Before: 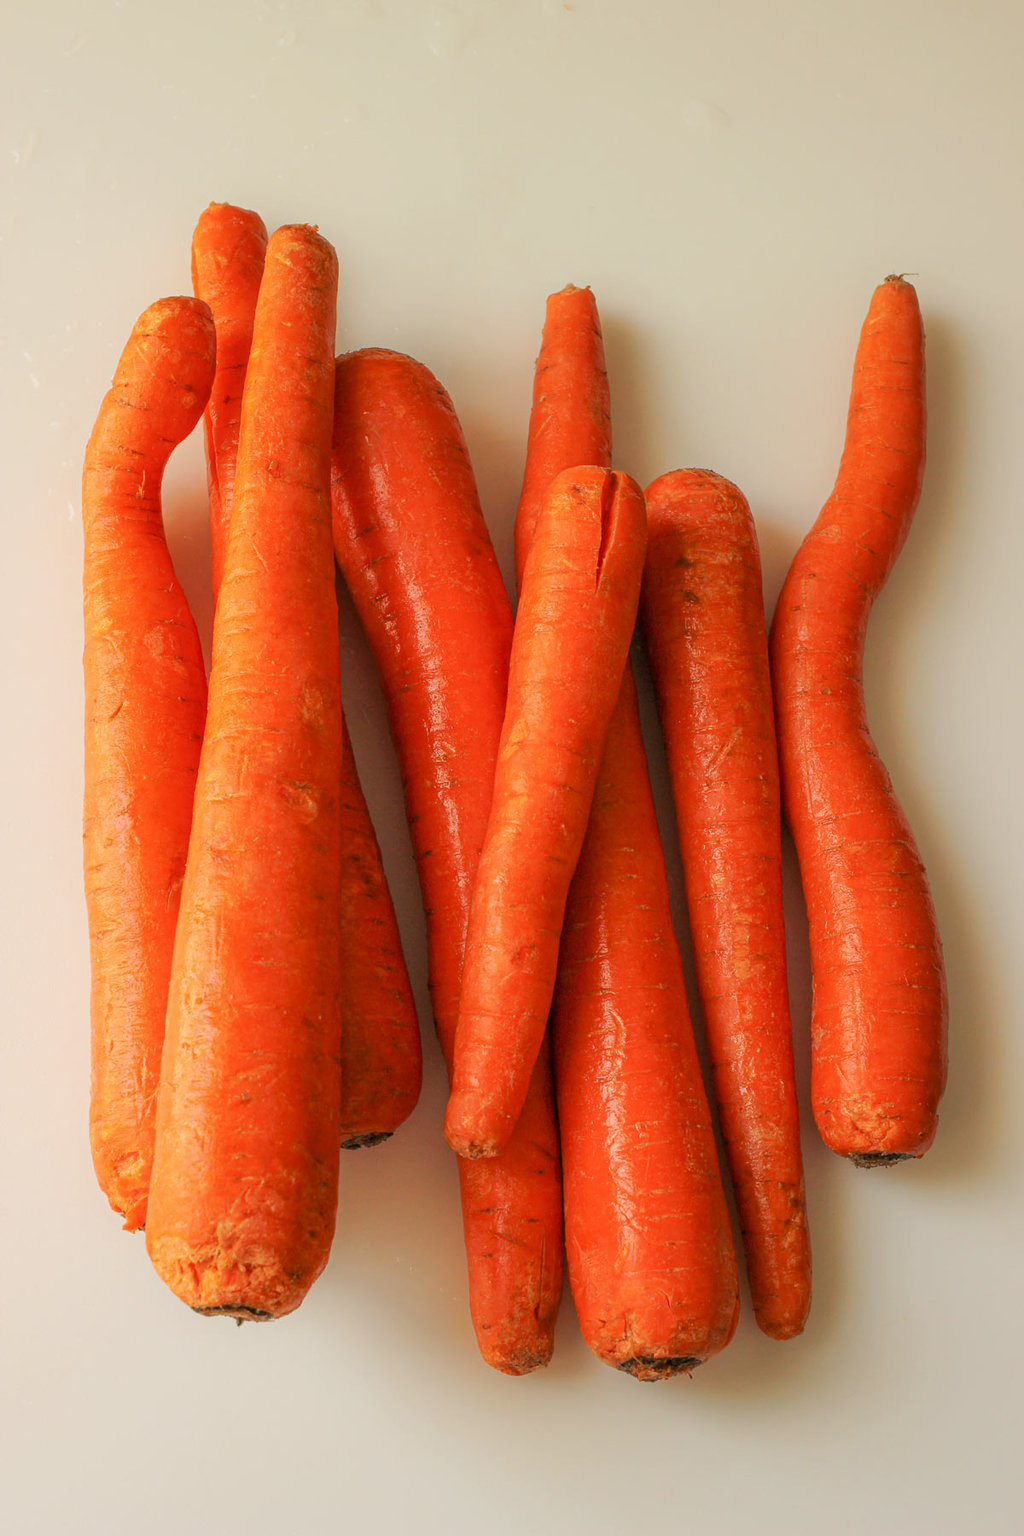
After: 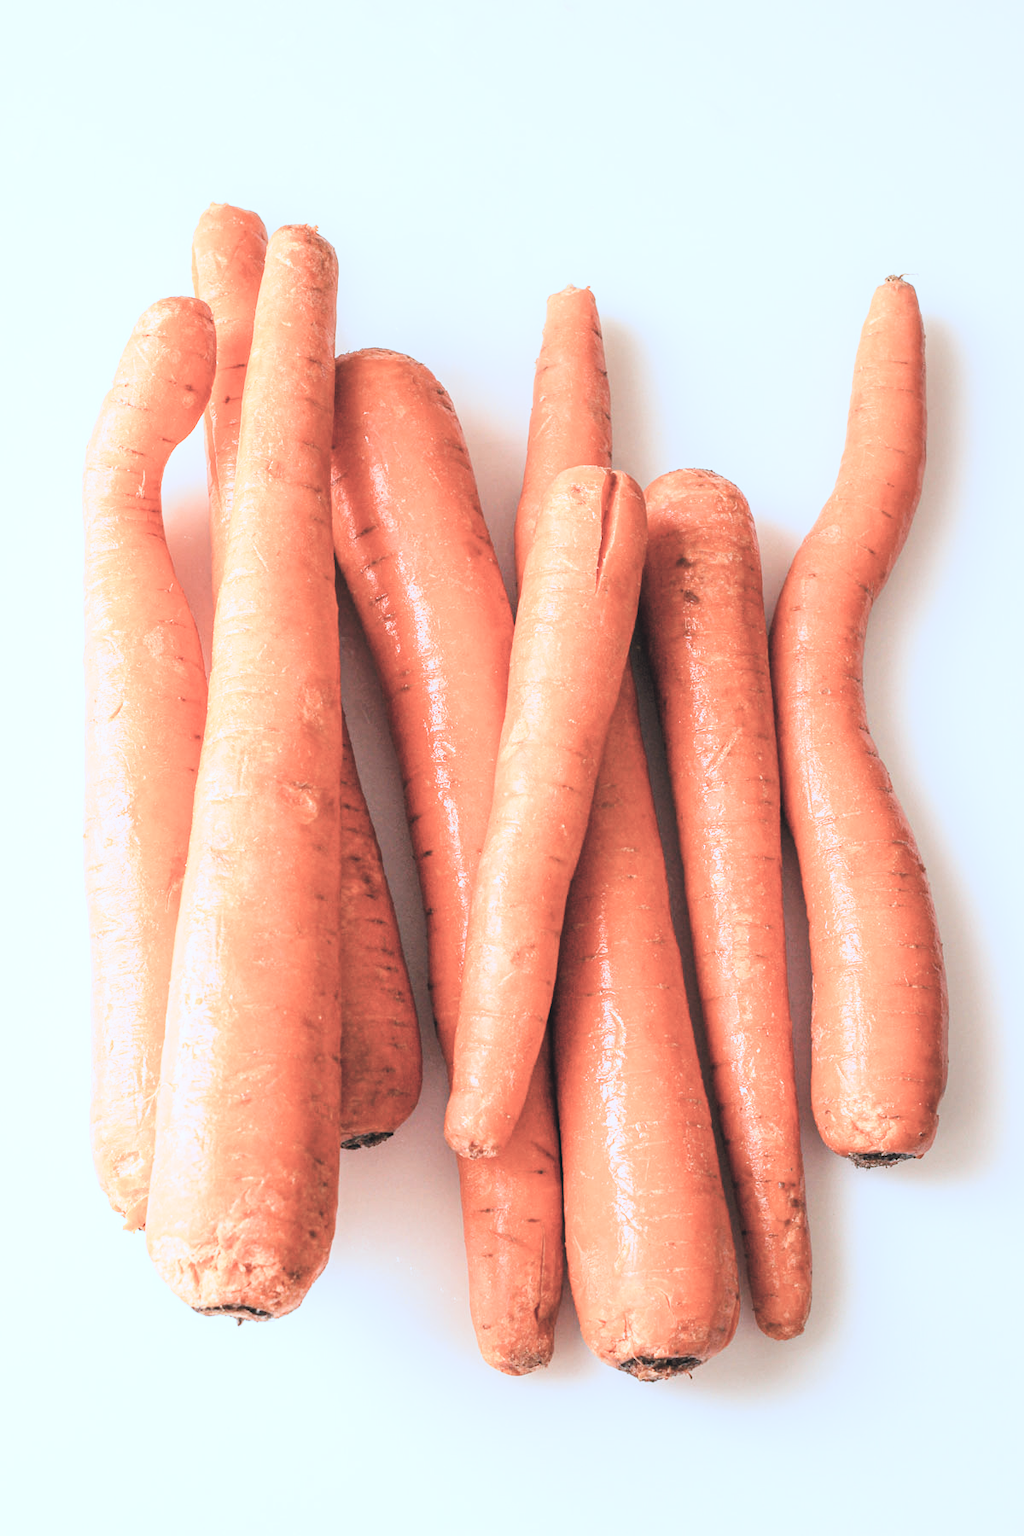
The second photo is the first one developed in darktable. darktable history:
tone curve: curves: ch0 [(0, 0) (0.003, 0.06) (0.011, 0.059) (0.025, 0.065) (0.044, 0.076) (0.069, 0.088) (0.1, 0.102) (0.136, 0.116) (0.177, 0.137) (0.224, 0.169) (0.277, 0.214) (0.335, 0.271) (0.399, 0.356) (0.468, 0.459) (0.543, 0.579) (0.623, 0.705) (0.709, 0.823) (0.801, 0.918) (0.898, 0.963) (1, 1)], preserve colors none
color correction: highlights a* -2.24, highlights b* -18.1
contrast brightness saturation: brightness 0.18, saturation -0.5
exposure: black level correction 0, exposure 0.5 EV, compensate highlight preservation false
